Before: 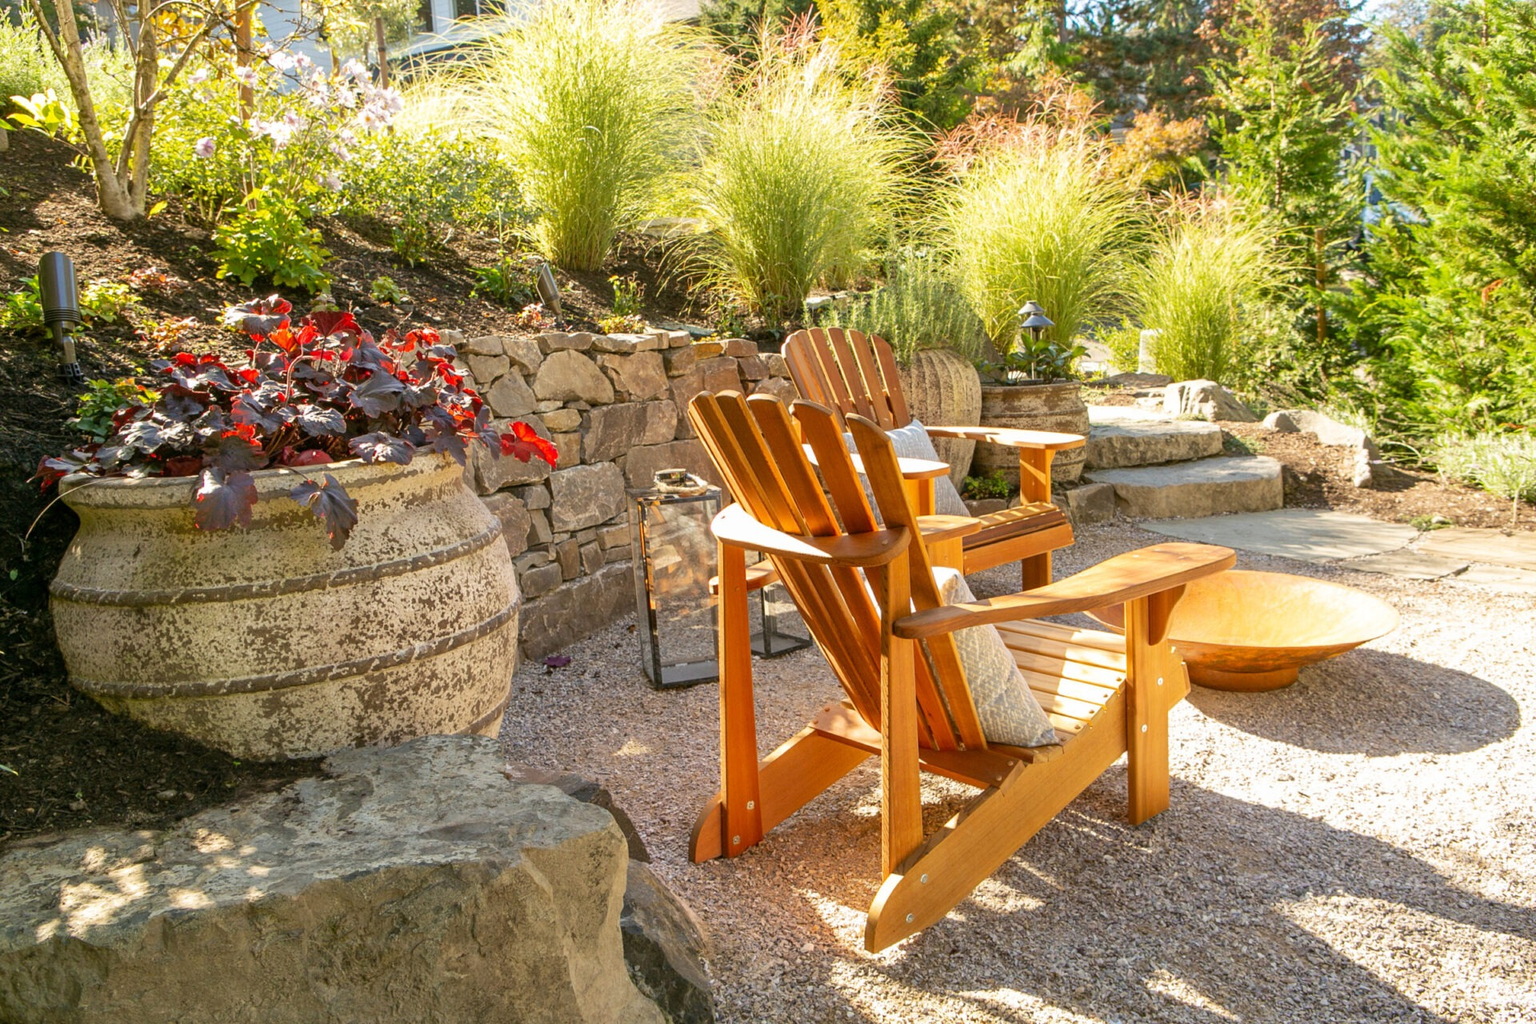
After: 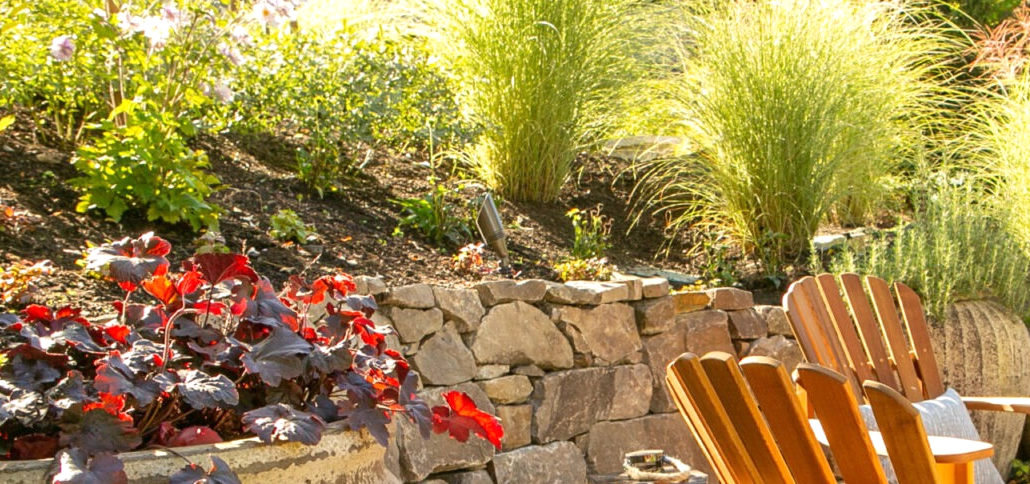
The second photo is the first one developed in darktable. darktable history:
crop: left 10.121%, top 10.631%, right 36.218%, bottom 51.526%
exposure: exposure 0.15 EV, compensate highlight preservation false
